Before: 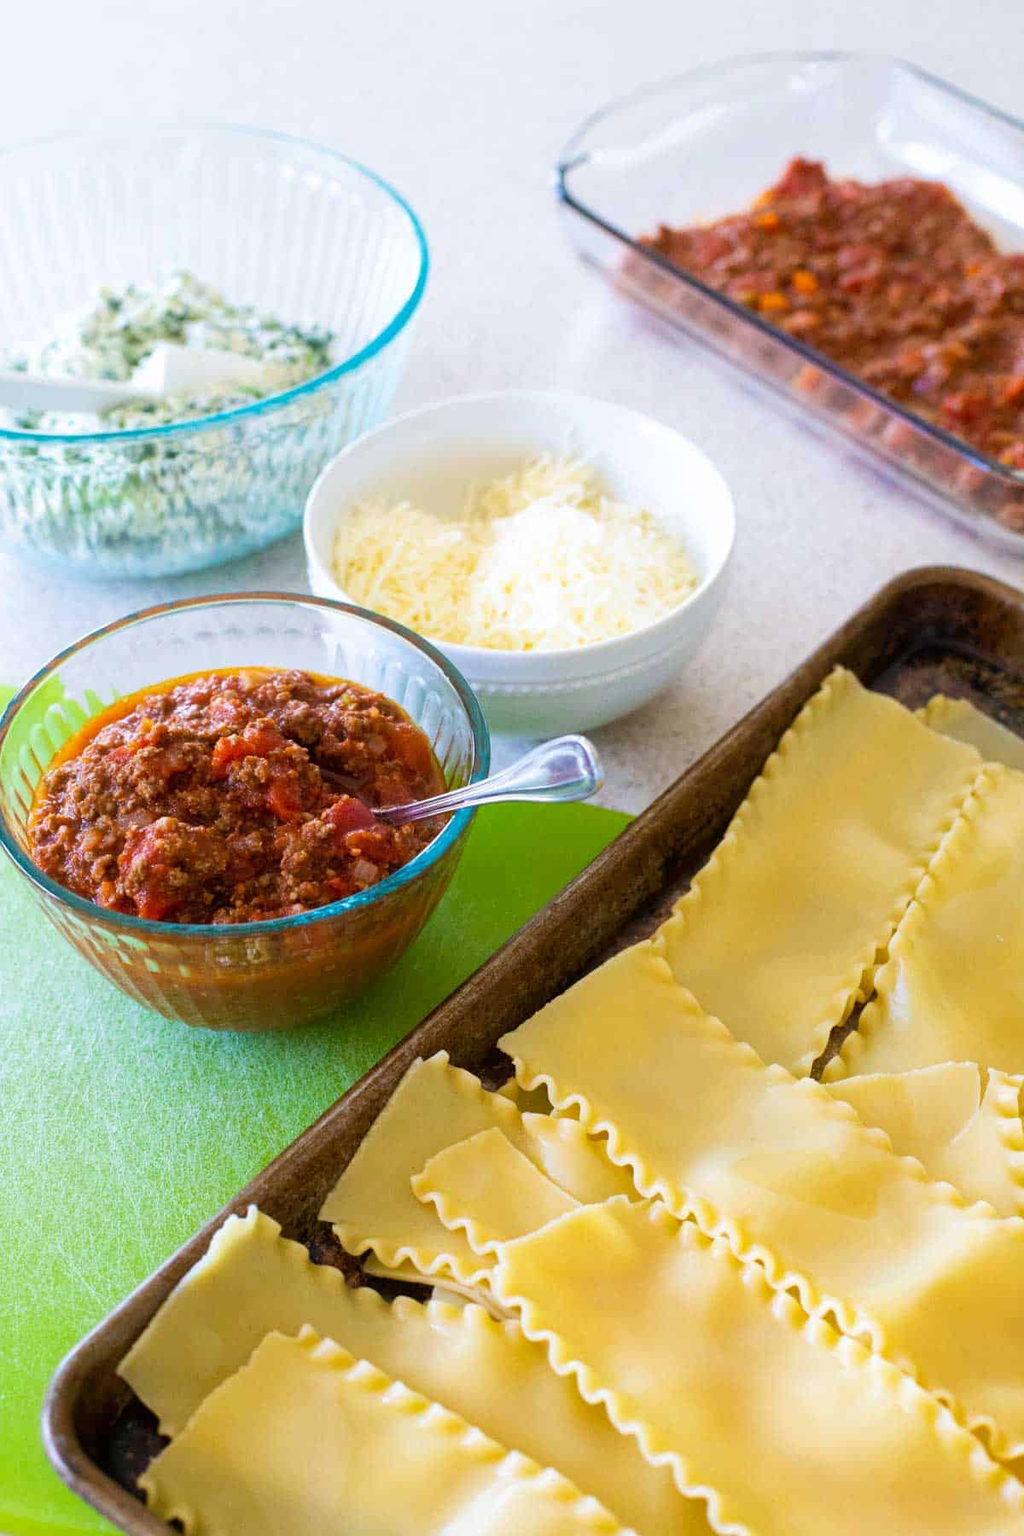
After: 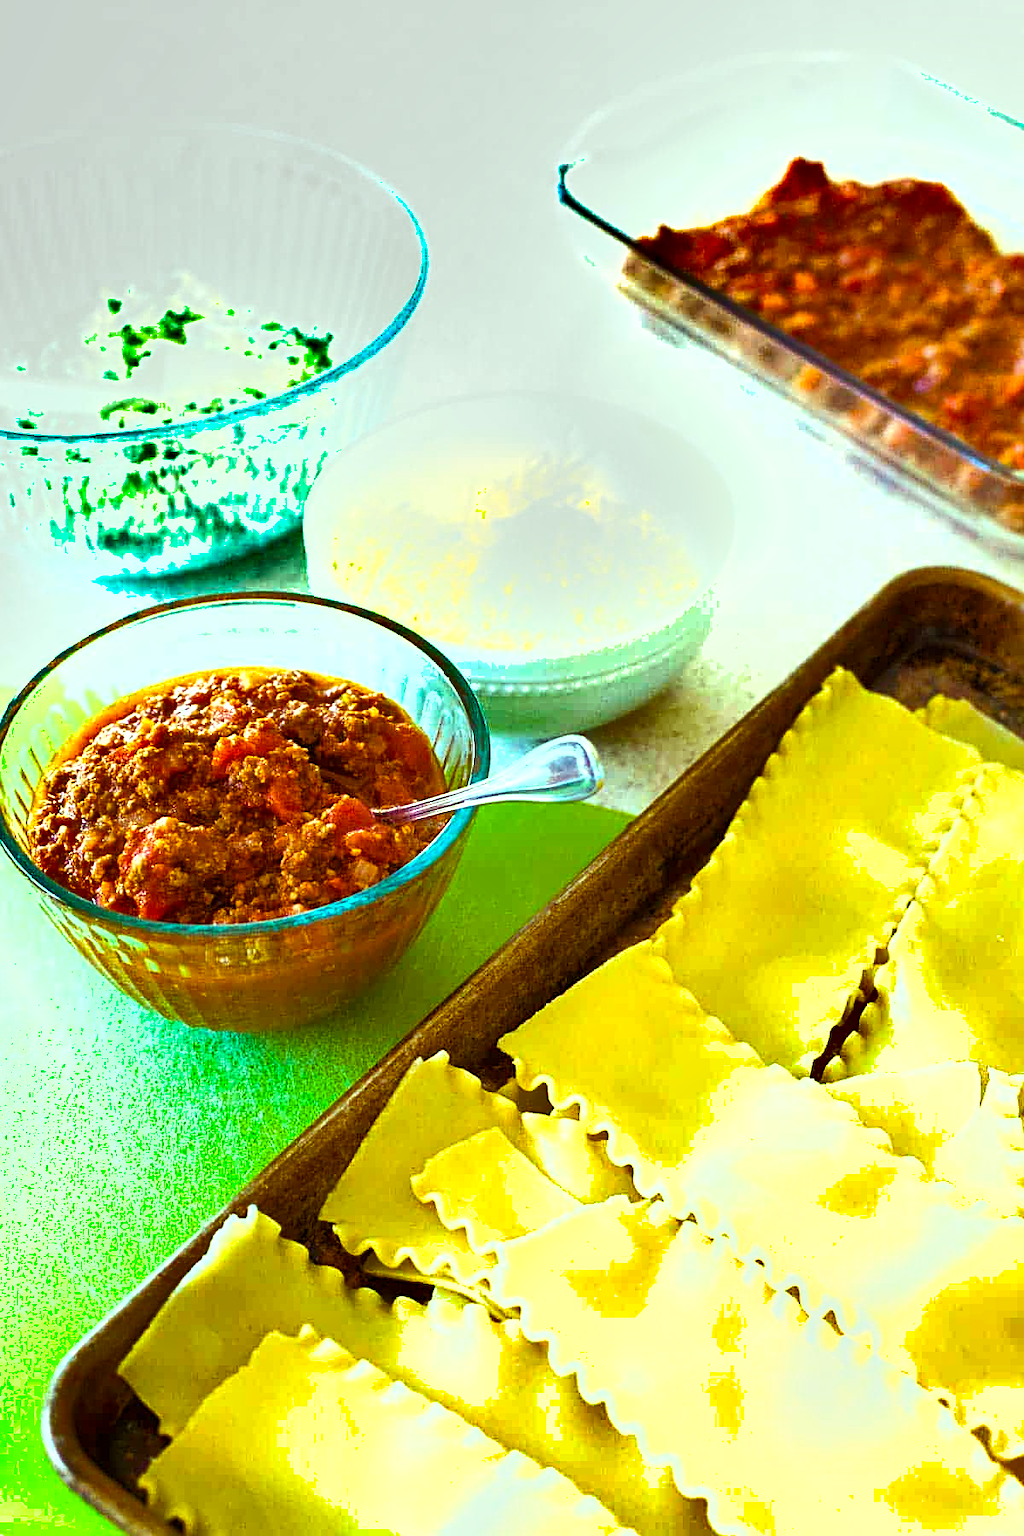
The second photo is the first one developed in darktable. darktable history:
sharpen: on, module defaults
exposure: black level correction 0, exposure 0.692 EV, compensate highlight preservation false
color balance rgb: power › chroma 2.517%, power › hue 70.3°, highlights gain › luminance 15.488%, highlights gain › chroma 7.108%, highlights gain › hue 125.96°, perceptual saturation grading › global saturation 30.836%
shadows and highlights: radius 106.43, shadows 23.48, highlights -58.98, low approximation 0.01, soften with gaussian
